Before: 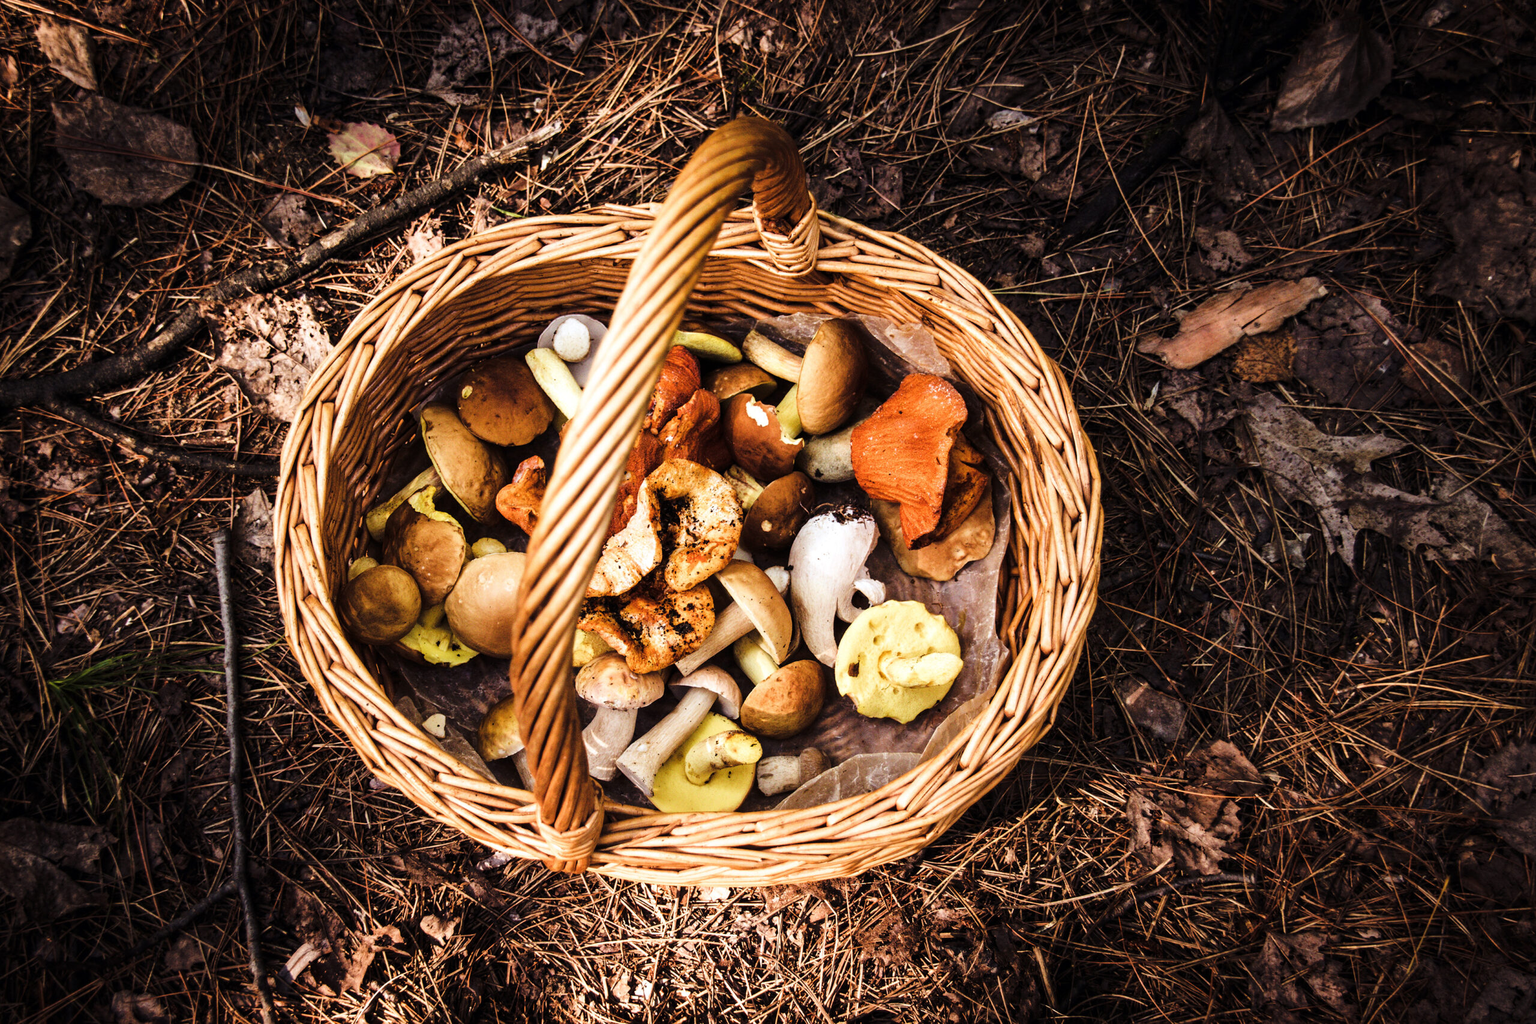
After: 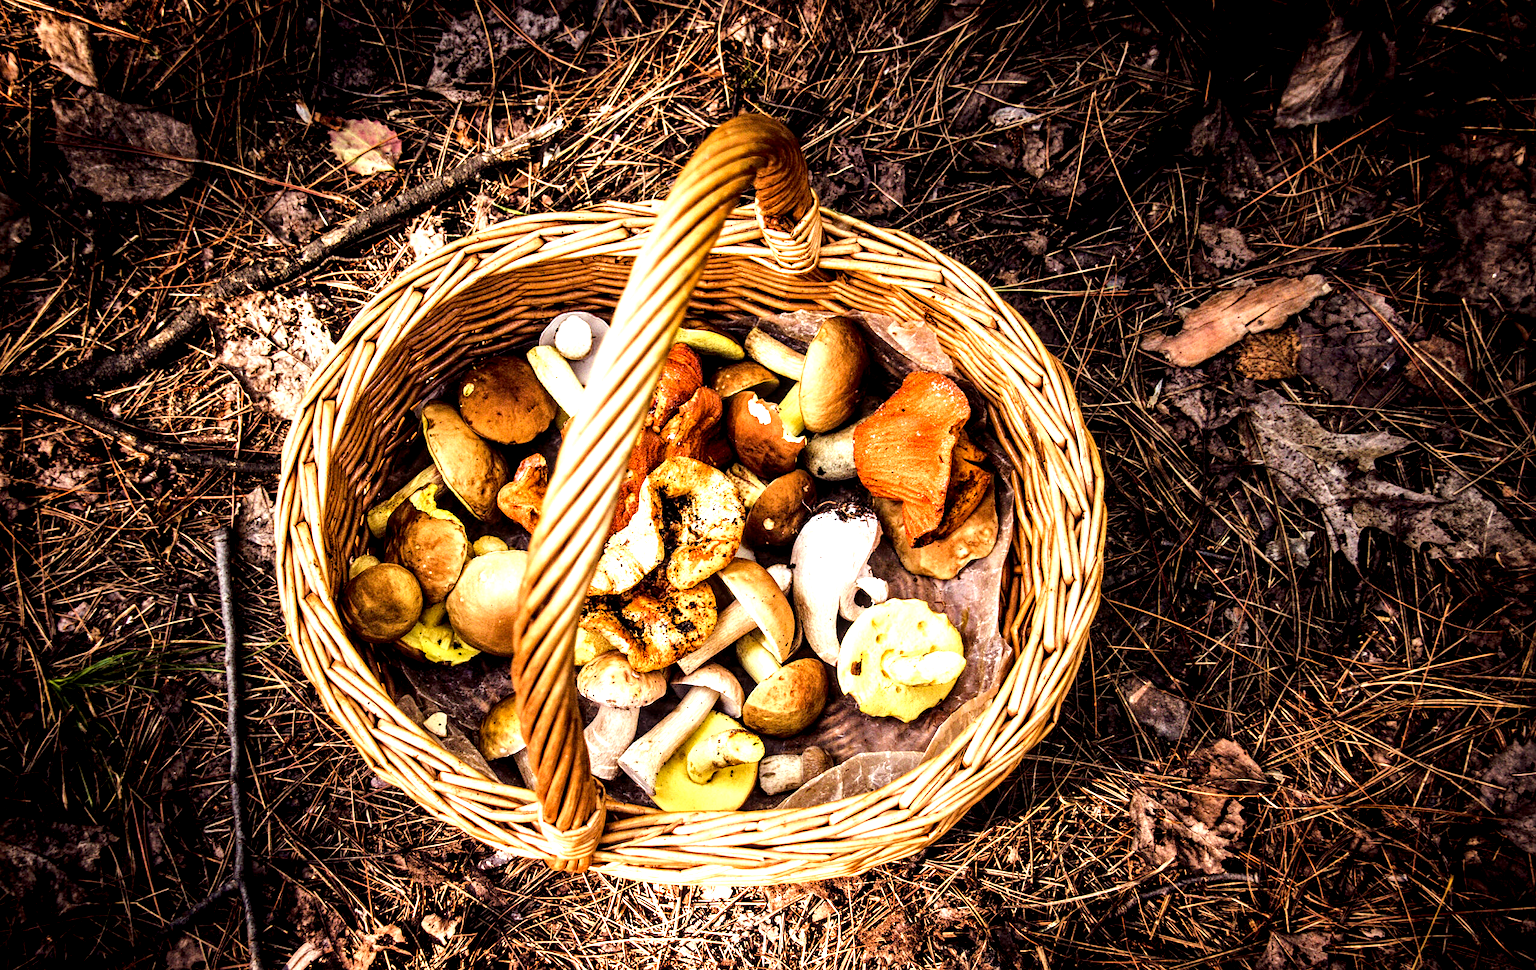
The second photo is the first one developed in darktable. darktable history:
crop: top 0.36%, right 0.263%, bottom 5.096%
sharpen: amount 0.206
local contrast: on, module defaults
exposure: black level correction 0.008, exposure 0.977 EV, compensate highlight preservation false
